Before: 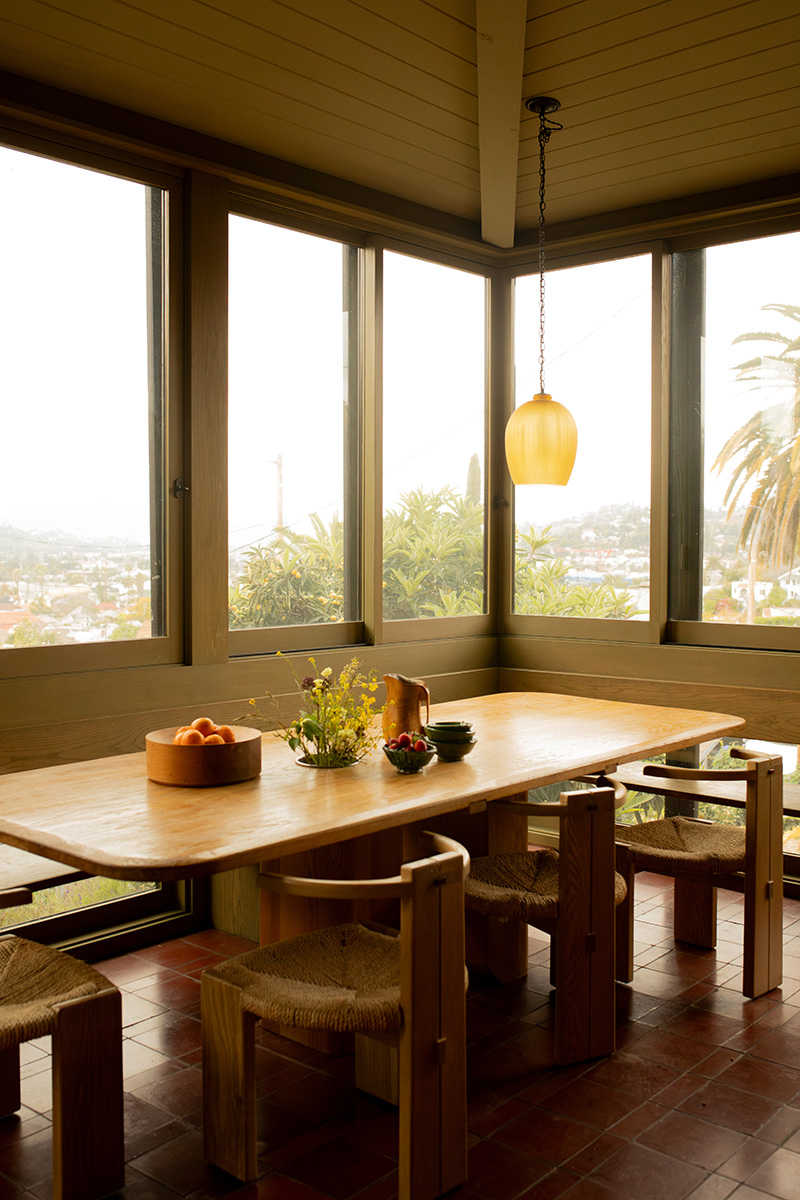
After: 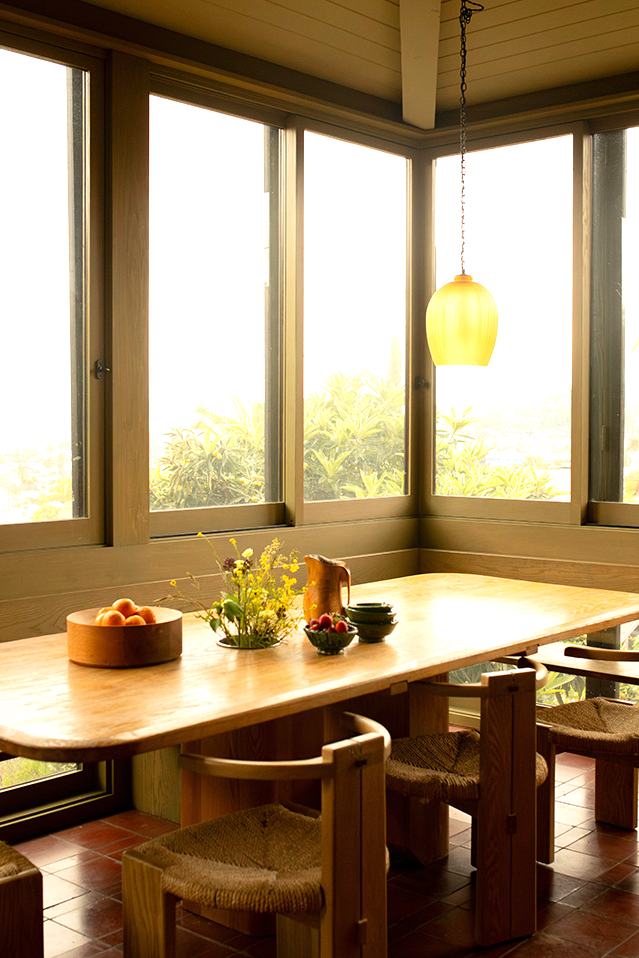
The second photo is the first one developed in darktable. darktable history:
exposure: exposure 0.608 EV, compensate exposure bias true, compensate highlight preservation false
crop and rotate: left 9.998%, top 9.973%, right 10.042%, bottom 10.137%
